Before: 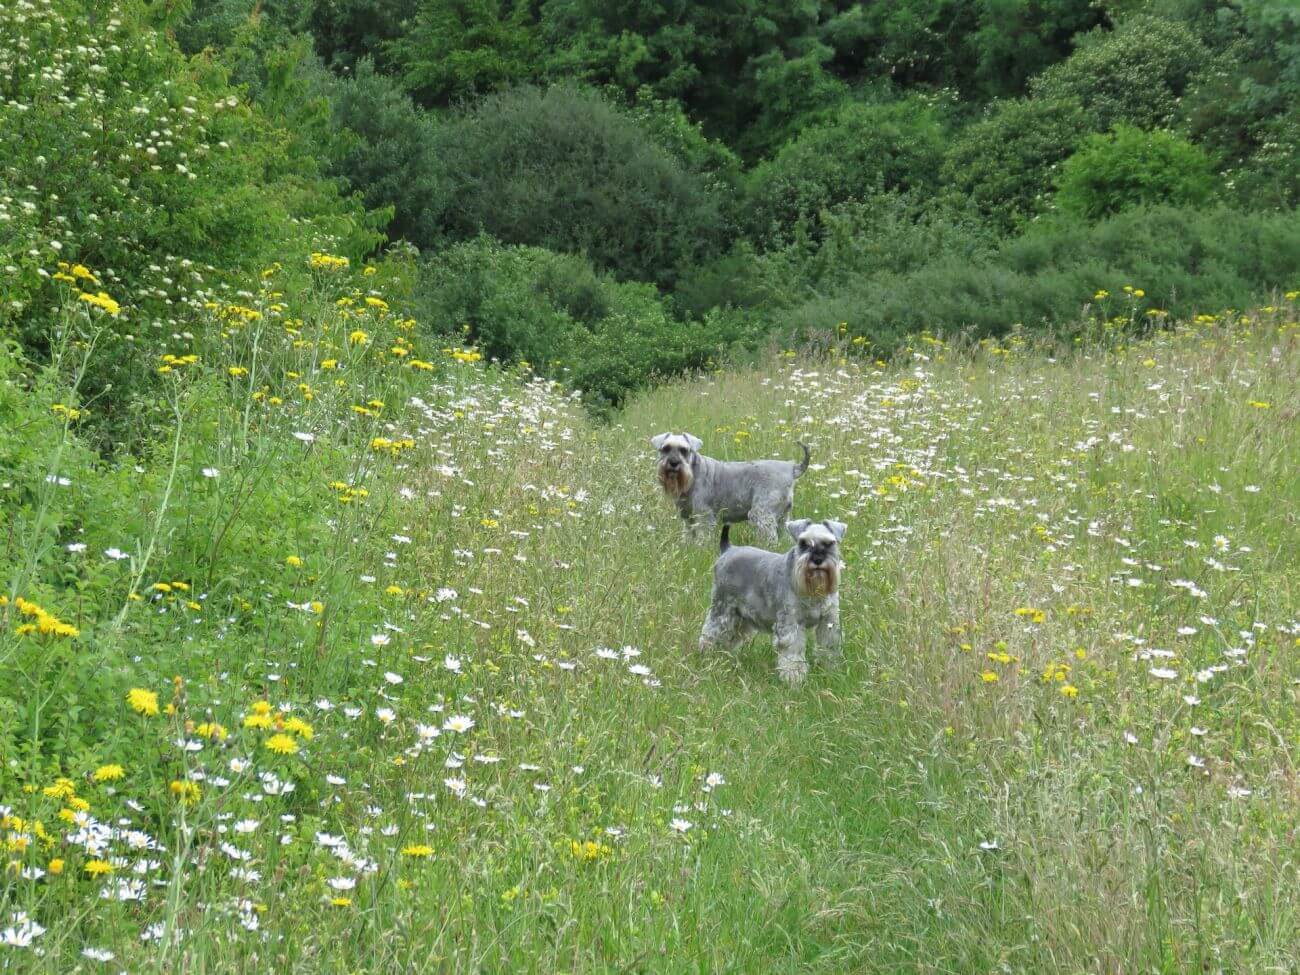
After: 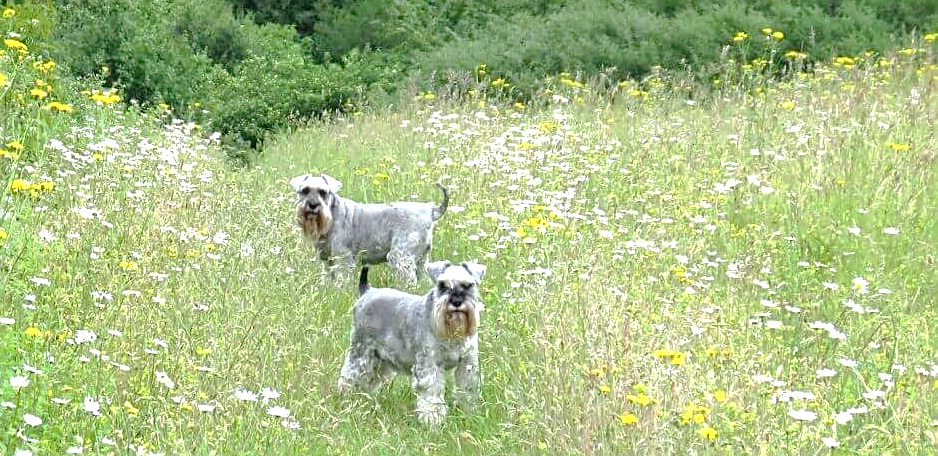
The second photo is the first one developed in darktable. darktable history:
crop and rotate: left 27.807%, top 26.645%, bottom 26.583%
sharpen: on, module defaults
tone curve: curves: ch0 [(0, 0) (0.003, 0.001) (0.011, 0.002) (0.025, 0.007) (0.044, 0.015) (0.069, 0.022) (0.1, 0.03) (0.136, 0.056) (0.177, 0.115) (0.224, 0.177) (0.277, 0.244) (0.335, 0.322) (0.399, 0.398) (0.468, 0.471) (0.543, 0.545) (0.623, 0.614) (0.709, 0.685) (0.801, 0.765) (0.898, 0.867) (1, 1)], preserve colors none
exposure: black level correction 0, exposure 1.001 EV, compensate highlight preservation false
